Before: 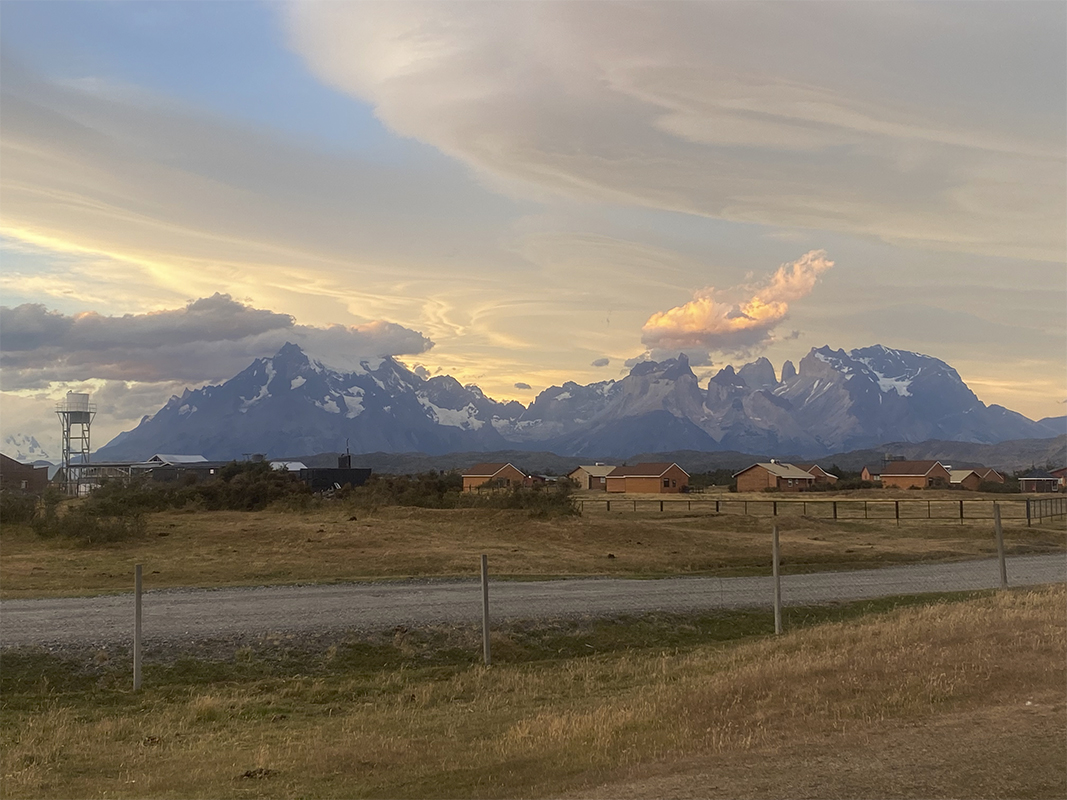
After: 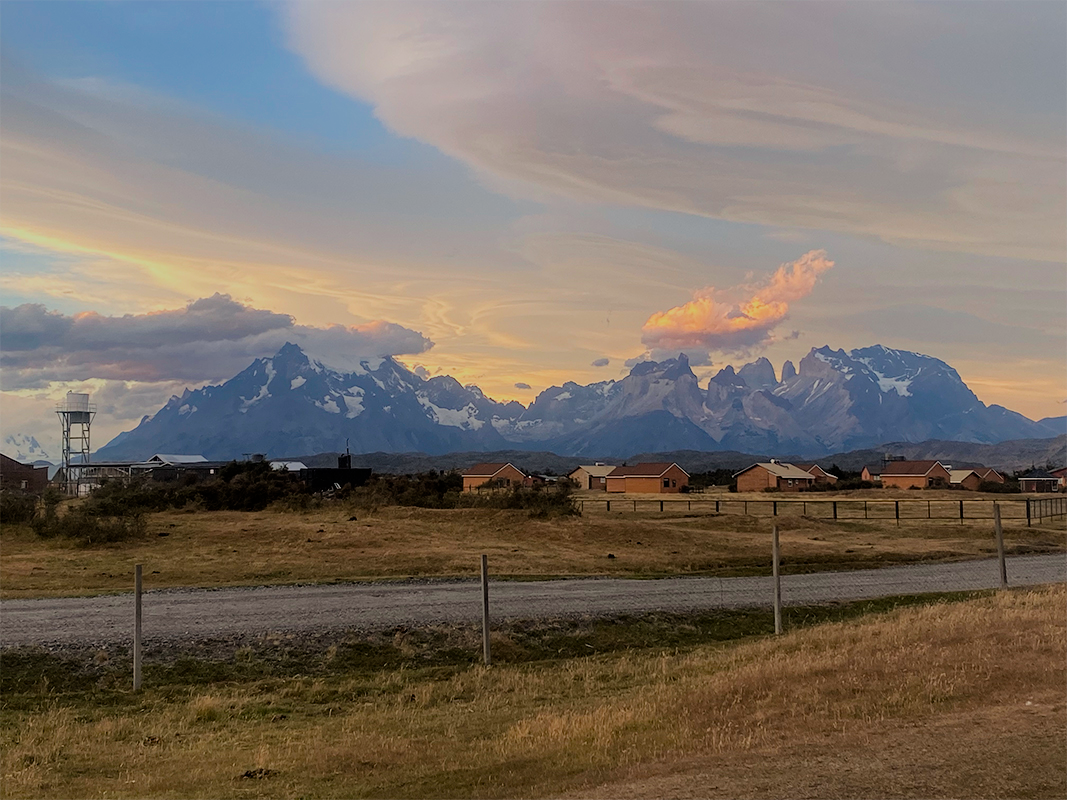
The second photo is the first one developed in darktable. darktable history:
filmic rgb: black relative exposure -6.16 EV, white relative exposure 6.94 EV, hardness 2.26, color science v6 (2022)
haze removal: strength 0.296, distance 0.25, compatibility mode true, adaptive false
